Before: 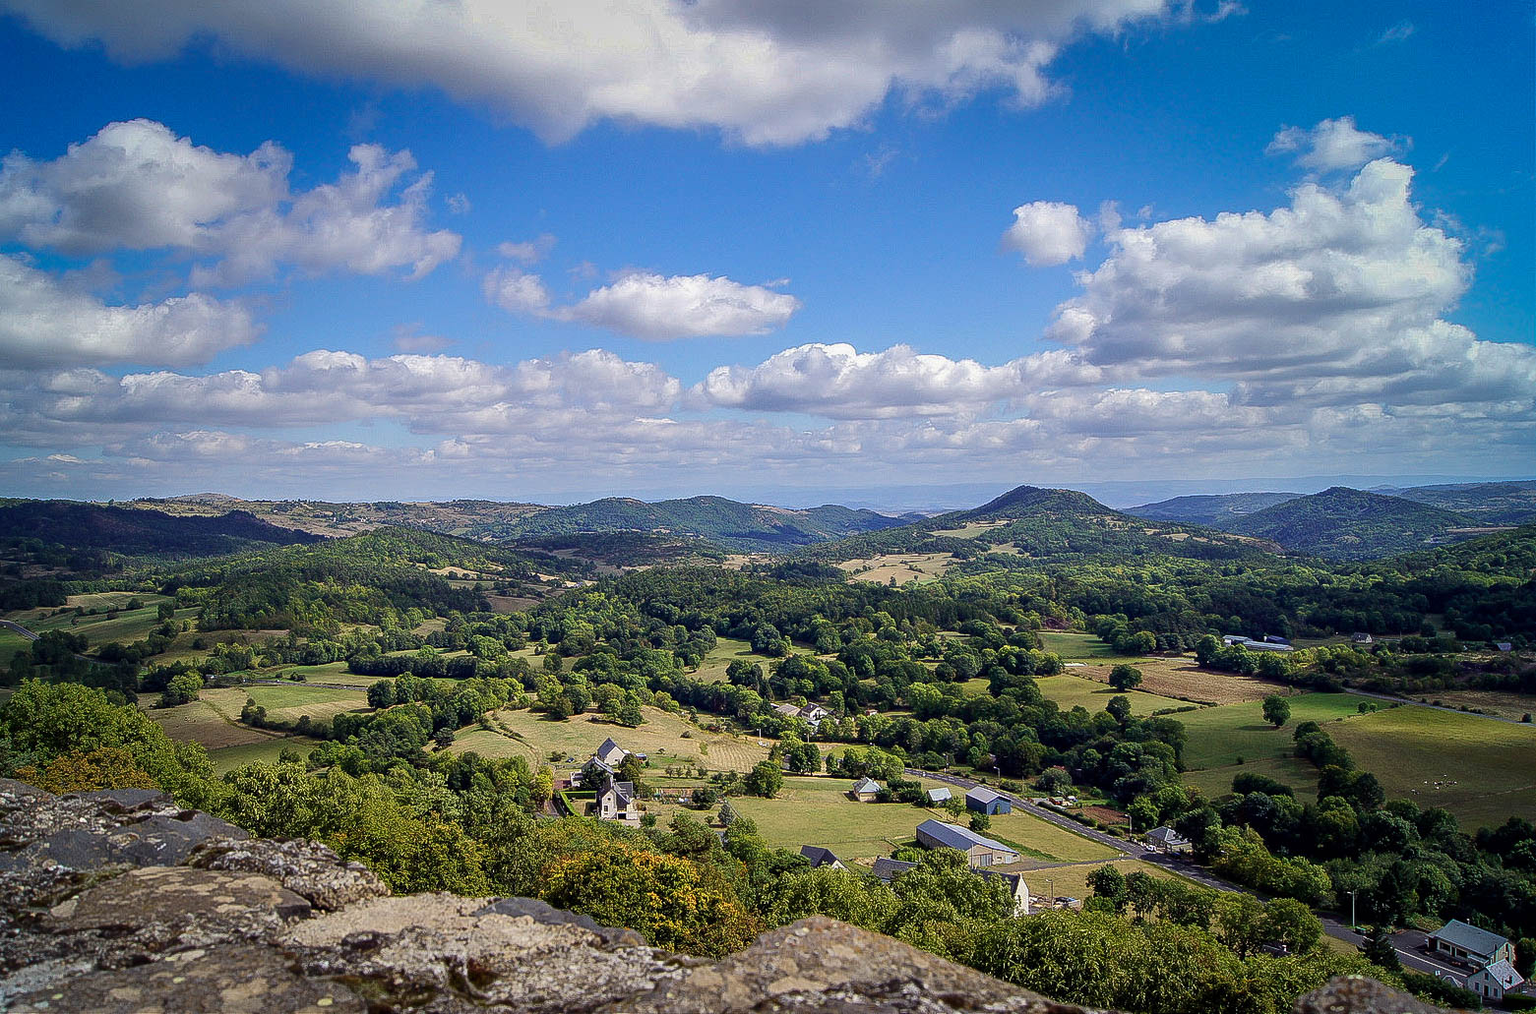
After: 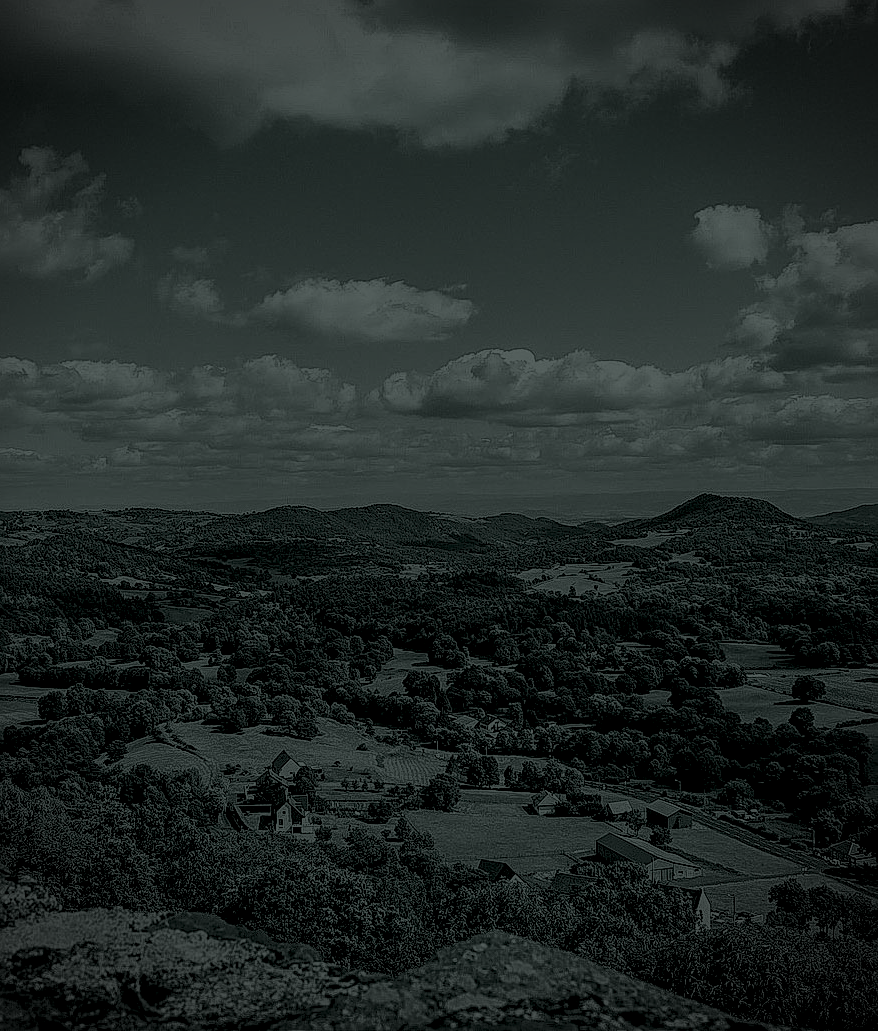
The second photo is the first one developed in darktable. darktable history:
tone curve: curves: ch0 [(0, 0.009) (0.105, 0.08) (0.195, 0.18) (0.283, 0.316) (0.384, 0.434) (0.485, 0.531) (0.638, 0.69) (0.81, 0.872) (1, 0.977)]; ch1 [(0, 0) (0.161, 0.092) (0.35, 0.33) (0.379, 0.401) (0.456, 0.469) (0.498, 0.502) (0.52, 0.536) (0.586, 0.617) (0.635, 0.655) (1, 1)]; ch2 [(0, 0) (0.371, 0.362) (0.437, 0.437) (0.483, 0.484) (0.53, 0.515) (0.56, 0.571) (0.622, 0.606) (1, 1)], color space Lab, independent channels, preserve colors none
crop: left 21.496%, right 22.254%
local contrast: highlights 25%, detail 130%
sharpen: on, module defaults
vignetting: on, module defaults
colorize: hue 90°, saturation 19%, lightness 1.59%, version 1
